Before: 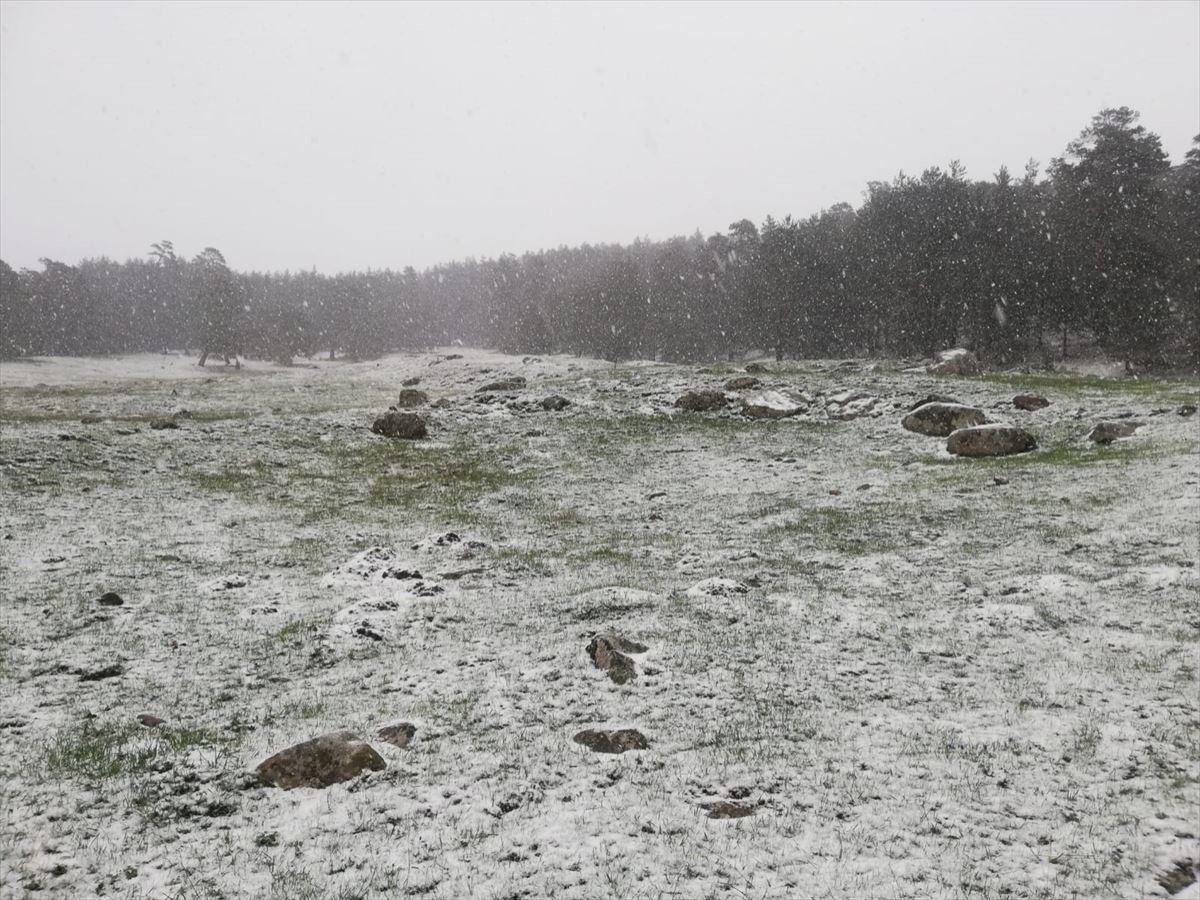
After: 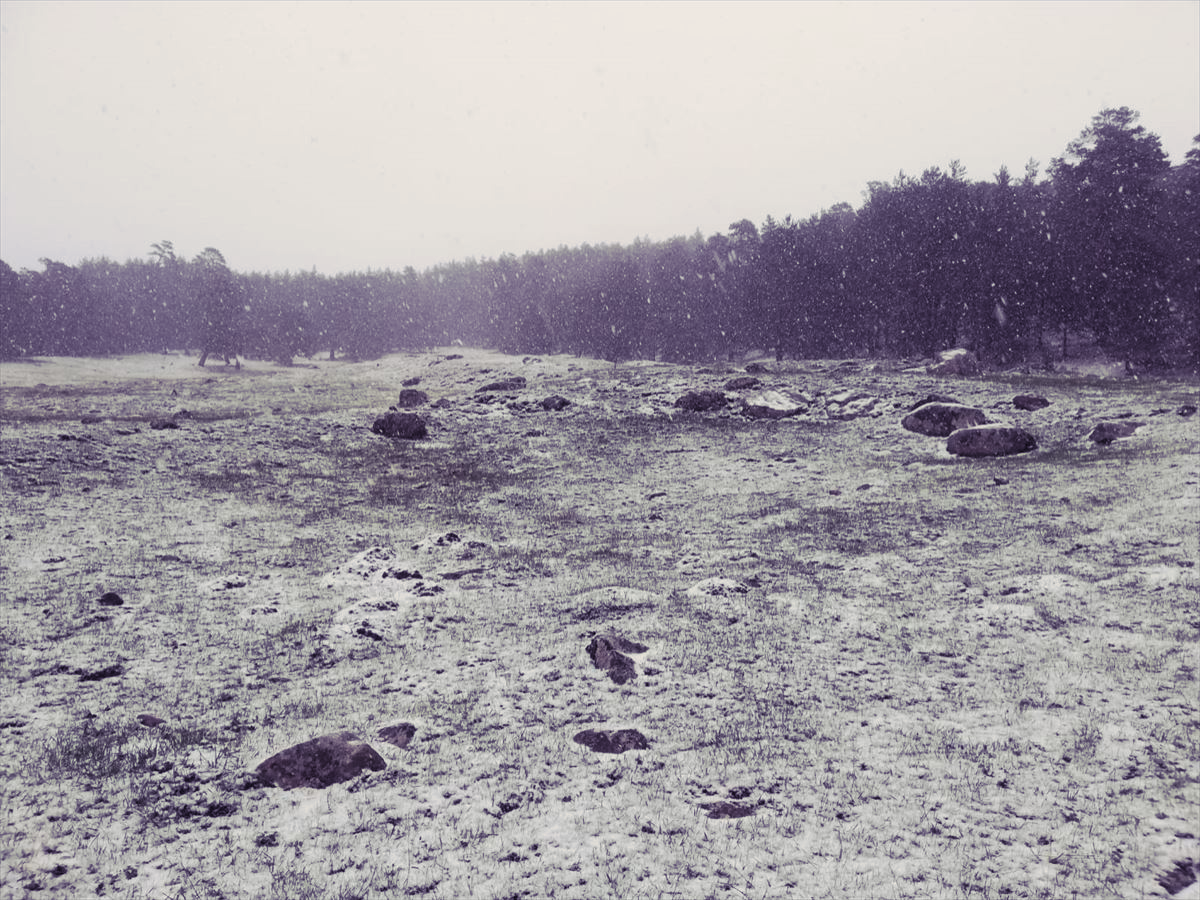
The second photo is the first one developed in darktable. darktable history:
color balance: on, module defaults
split-toning: shadows › hue 255.6°, shadows › saturation 0.66, highlights › hue 43.2°, highlights › saturation 0.68, balance -50.1
